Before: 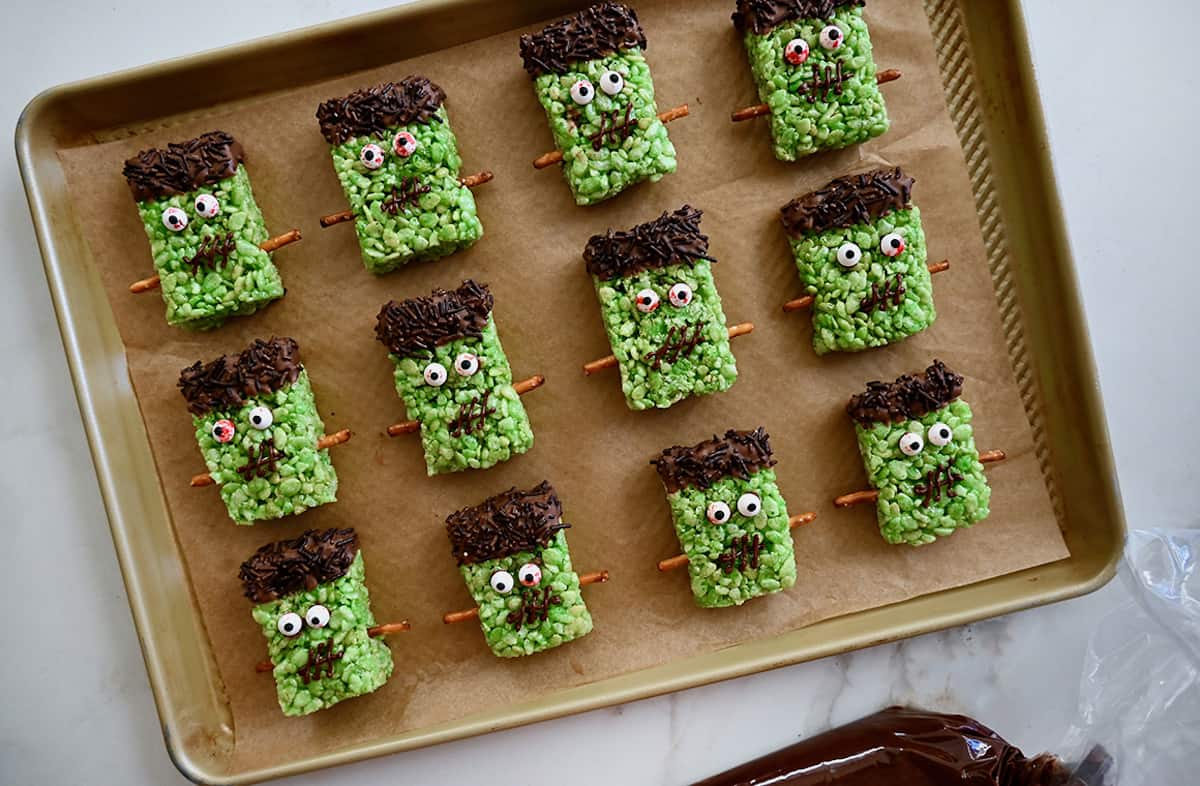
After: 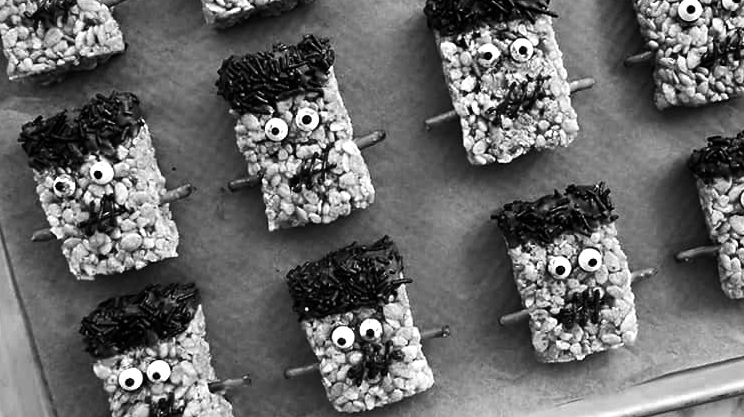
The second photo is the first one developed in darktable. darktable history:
color balance rgb: linear chroma grading › global chroma 15%, perceptual saturation grading › global saturation 30%
color zones: curves: ch0 [(0.002, 0.593) (0.143, 0.417) (0.285, 0.541) (0.455, 0.289) (0.608, 0.327) (0.727, 0.283) (0.869, 0.571) (1, 0.603)]; ch1 [(0, 0) (0.143, 0) (0.286, 0) (0.429, 0) (0.571, 0) (0.714, 0) (0.857, 0)]
crop: left 13.312%, top 31.28%, right 24.627%, bottom 15.582%
tone equalizer: -8 EV -0.75 EV, -7 EV -0.7 EV, -6 EV -0.6 EV, -5 EV -0.4 EV, -3 EV 0.4 EV, -2 EV 0.6 EV, -1 EV 0.7 EV, +0 EV 0.75 EV, edges refinement/feathering 500, mask exposure compensation -1.57 EV, preserve details no
